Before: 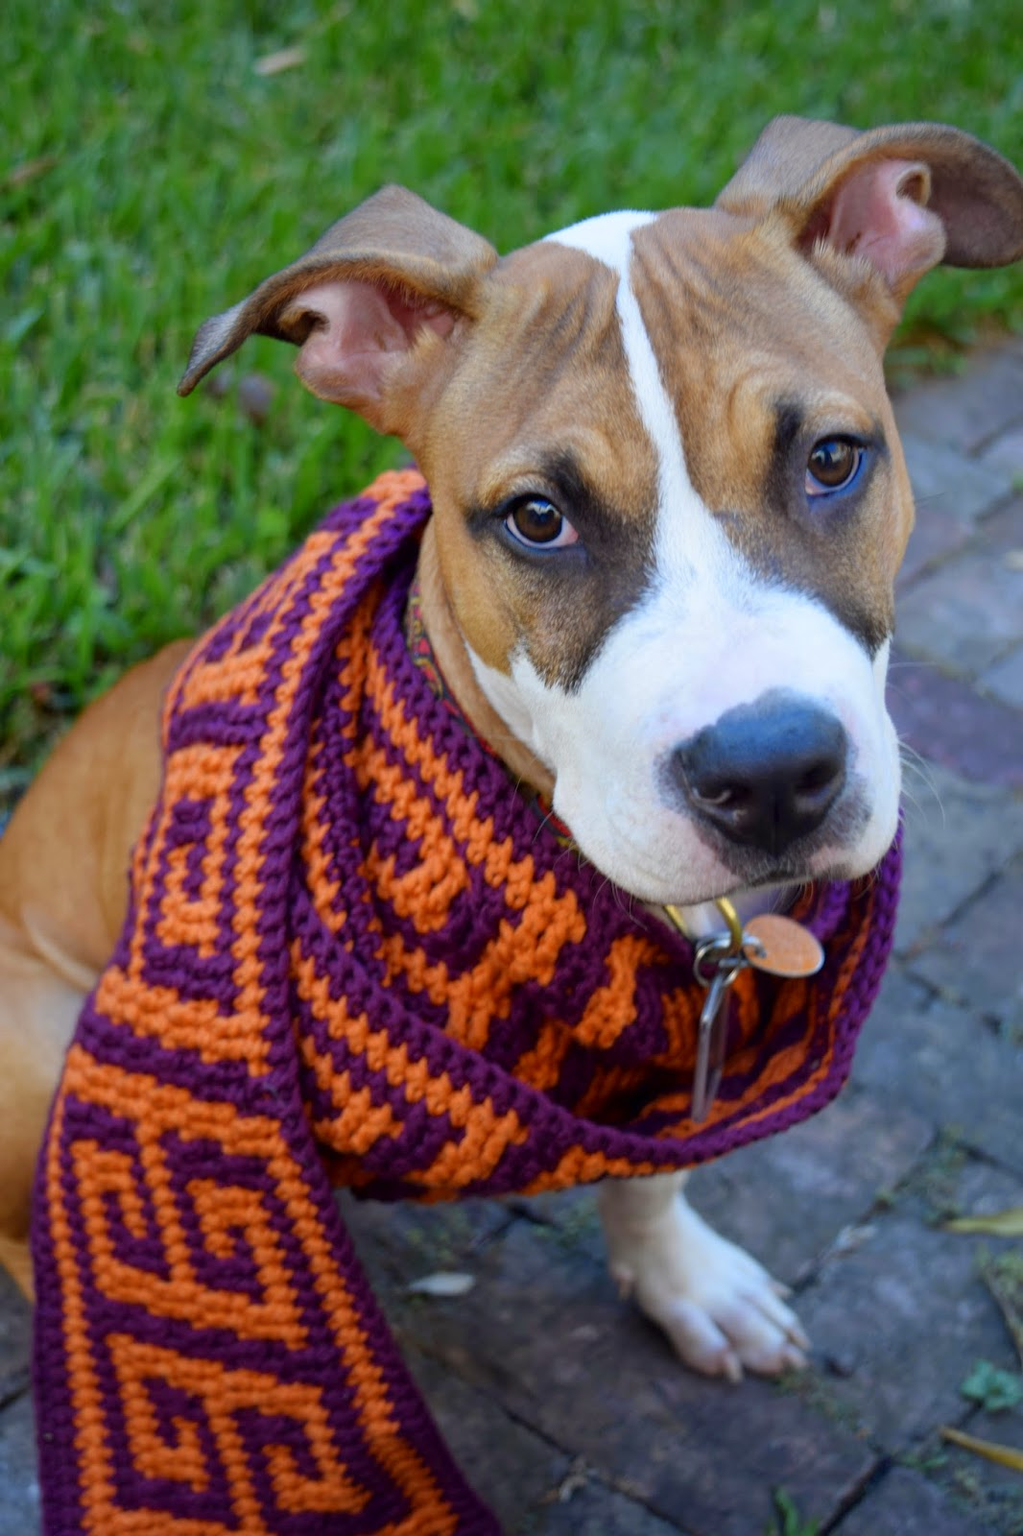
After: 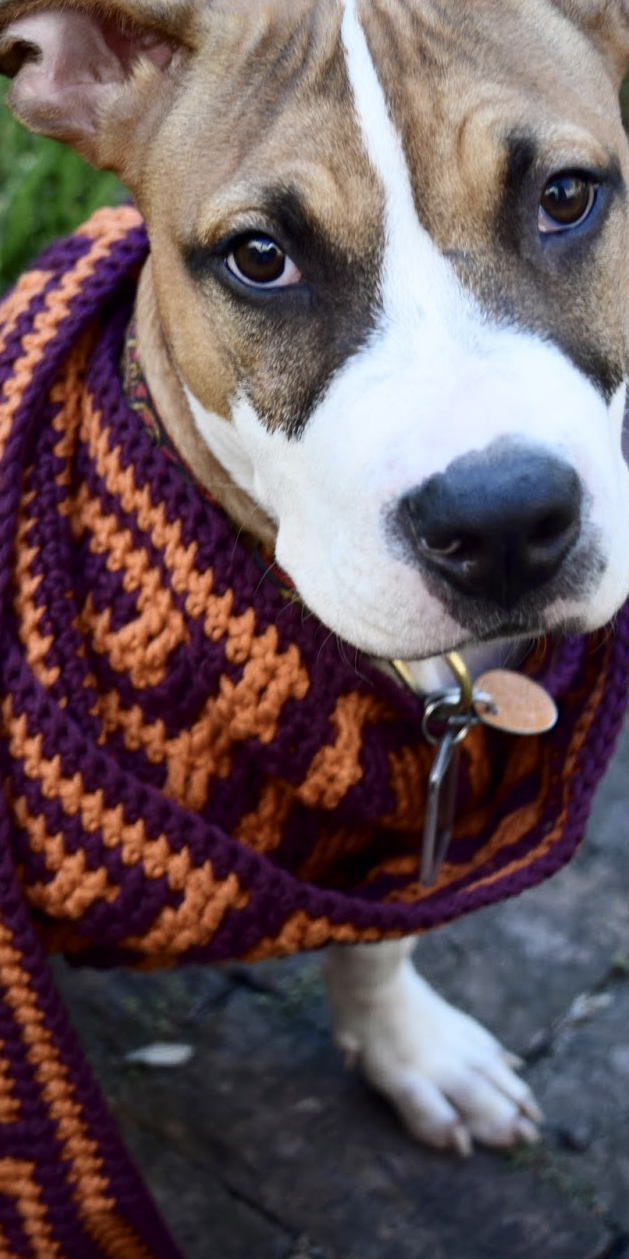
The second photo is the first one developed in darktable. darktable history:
crop and rotate: left 28.256%, top 17.734%, right 12.656%, bottom 3.573%
contrast brightness saturation: contrast 0.25, saturation -0.31
